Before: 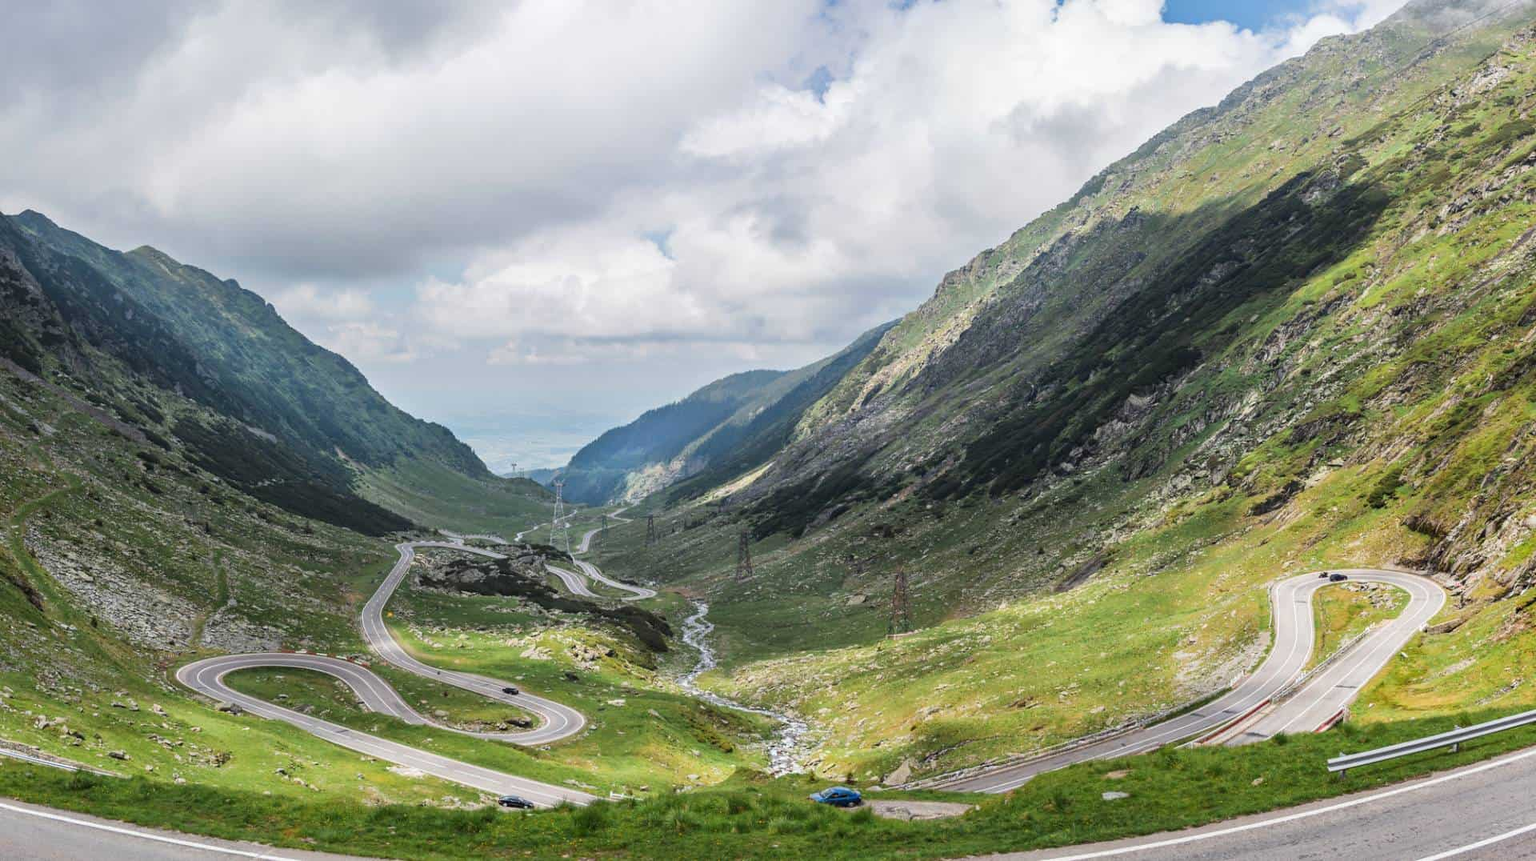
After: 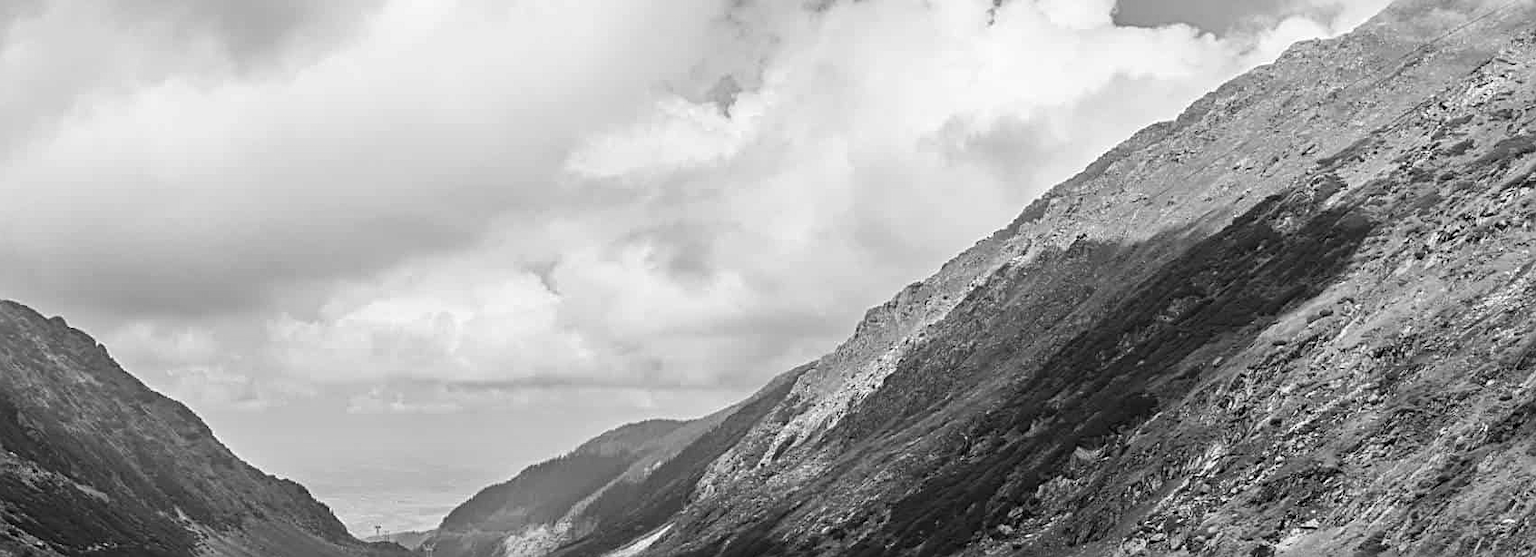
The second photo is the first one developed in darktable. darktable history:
crop and rotate: left 11.812%, bottom 42.776%
tone curve: curves: ch0 [(0, 0) (0.003, 0.003) (0.011, 0.011) (0.025, 0.025) (0.044, 0.044) (0.069, 0.068) (0.1, 0.098) (0.136, 0.134) (0.177, 0.175) (0.224, 0.221) (0.277, 0.273) (0.335, 0.33) (0.399, 0.393) (0.468, 0.461) (0.543, 0.546) (0.623, 0.625) (0.709, 0.711) (0.801, 0.802) (0.898, 0.898) (1, 1)], preserve colors none
sharpen: radius 3.119
monochrome: on, module defaults
